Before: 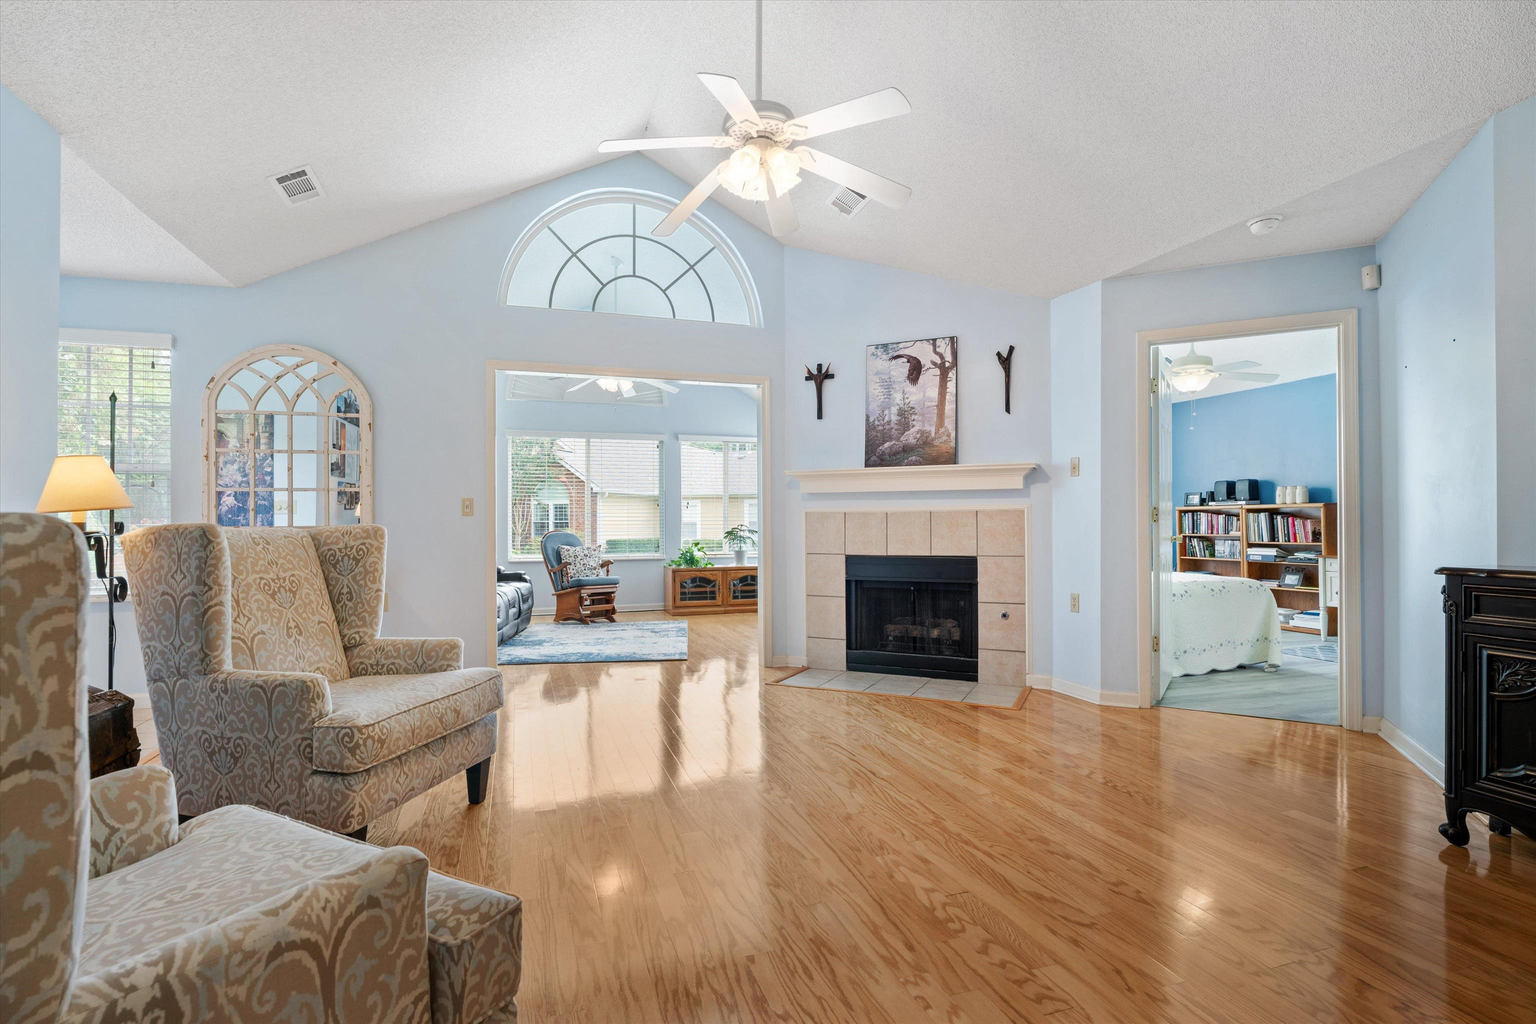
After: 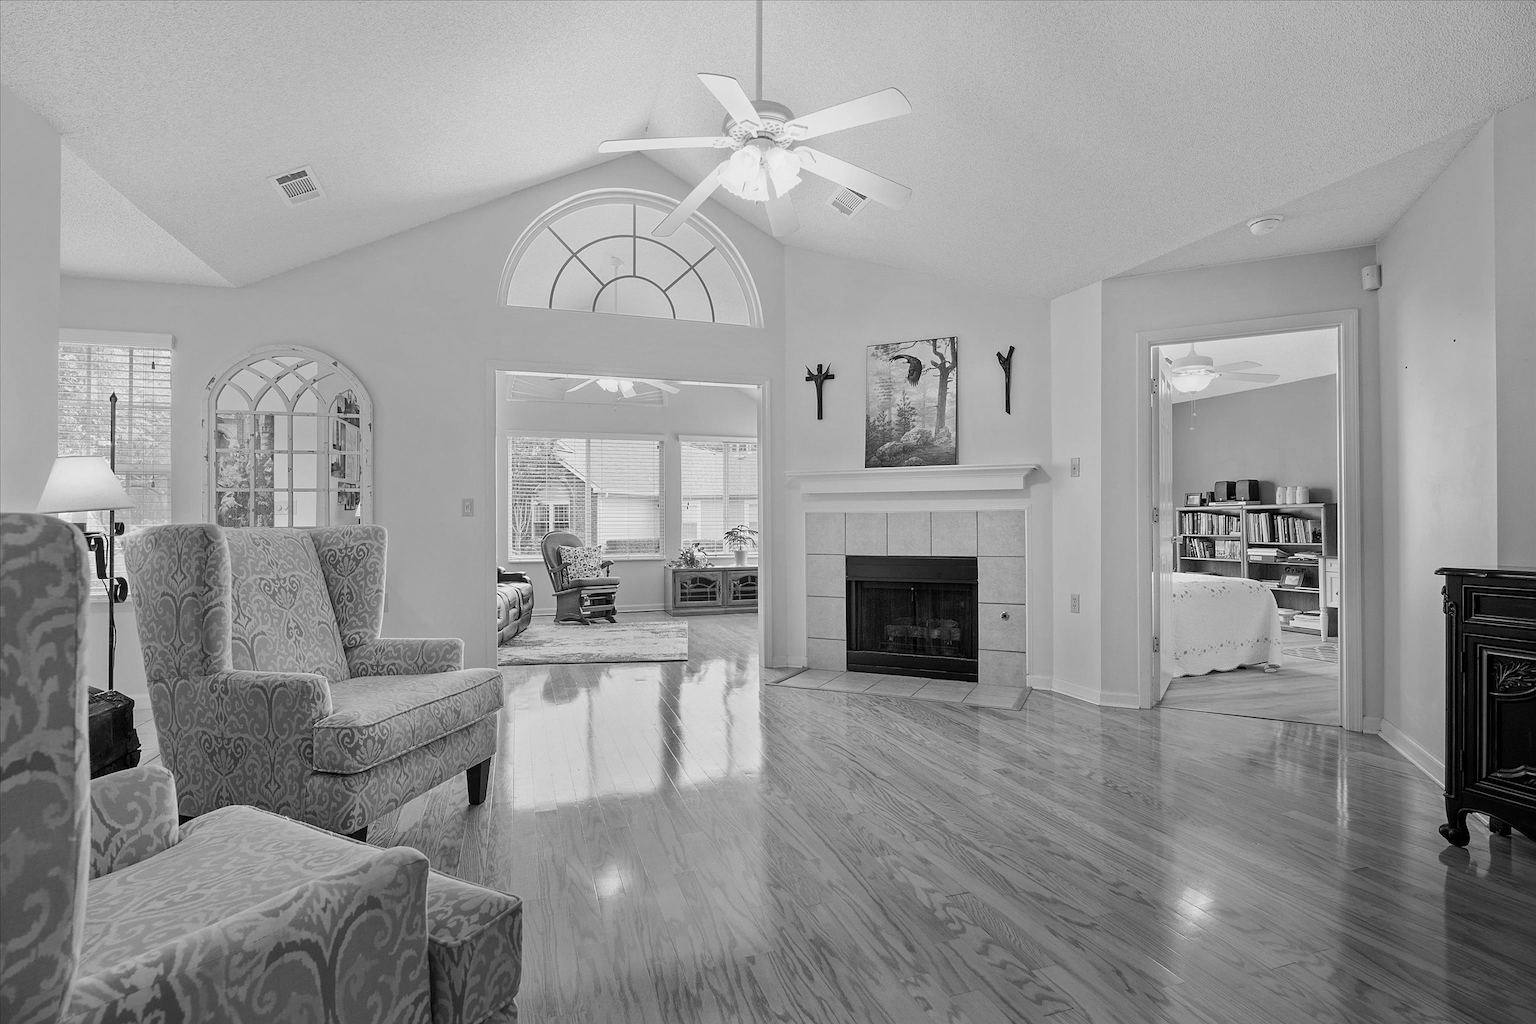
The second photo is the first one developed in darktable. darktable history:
monochrome: a 26.22, b 42.67, size 0.8
sharpen: on, module defaults
